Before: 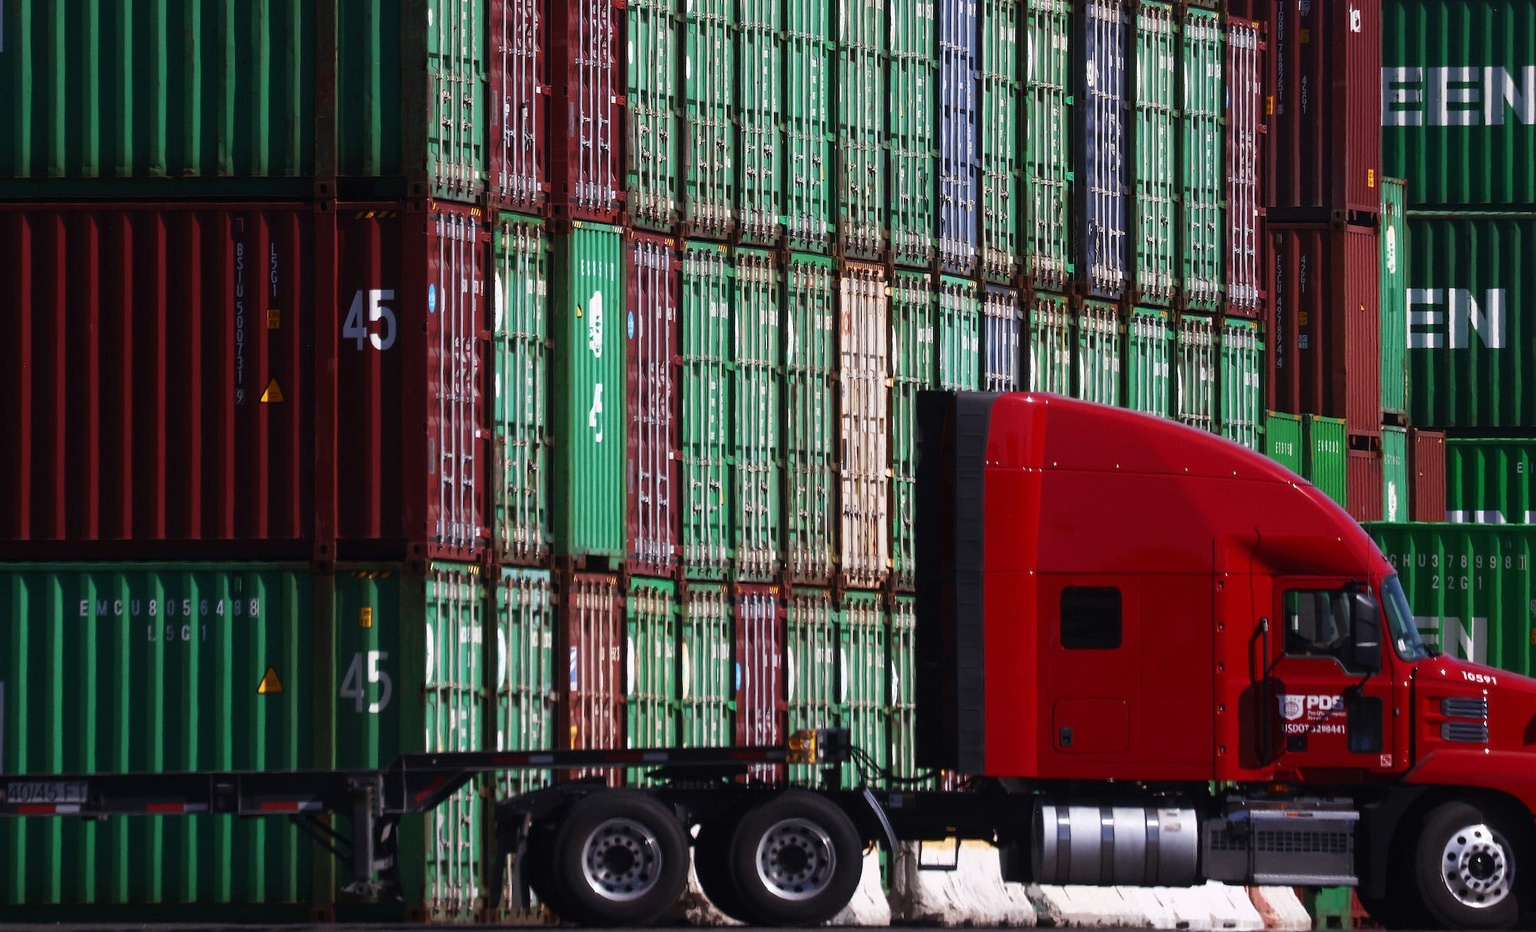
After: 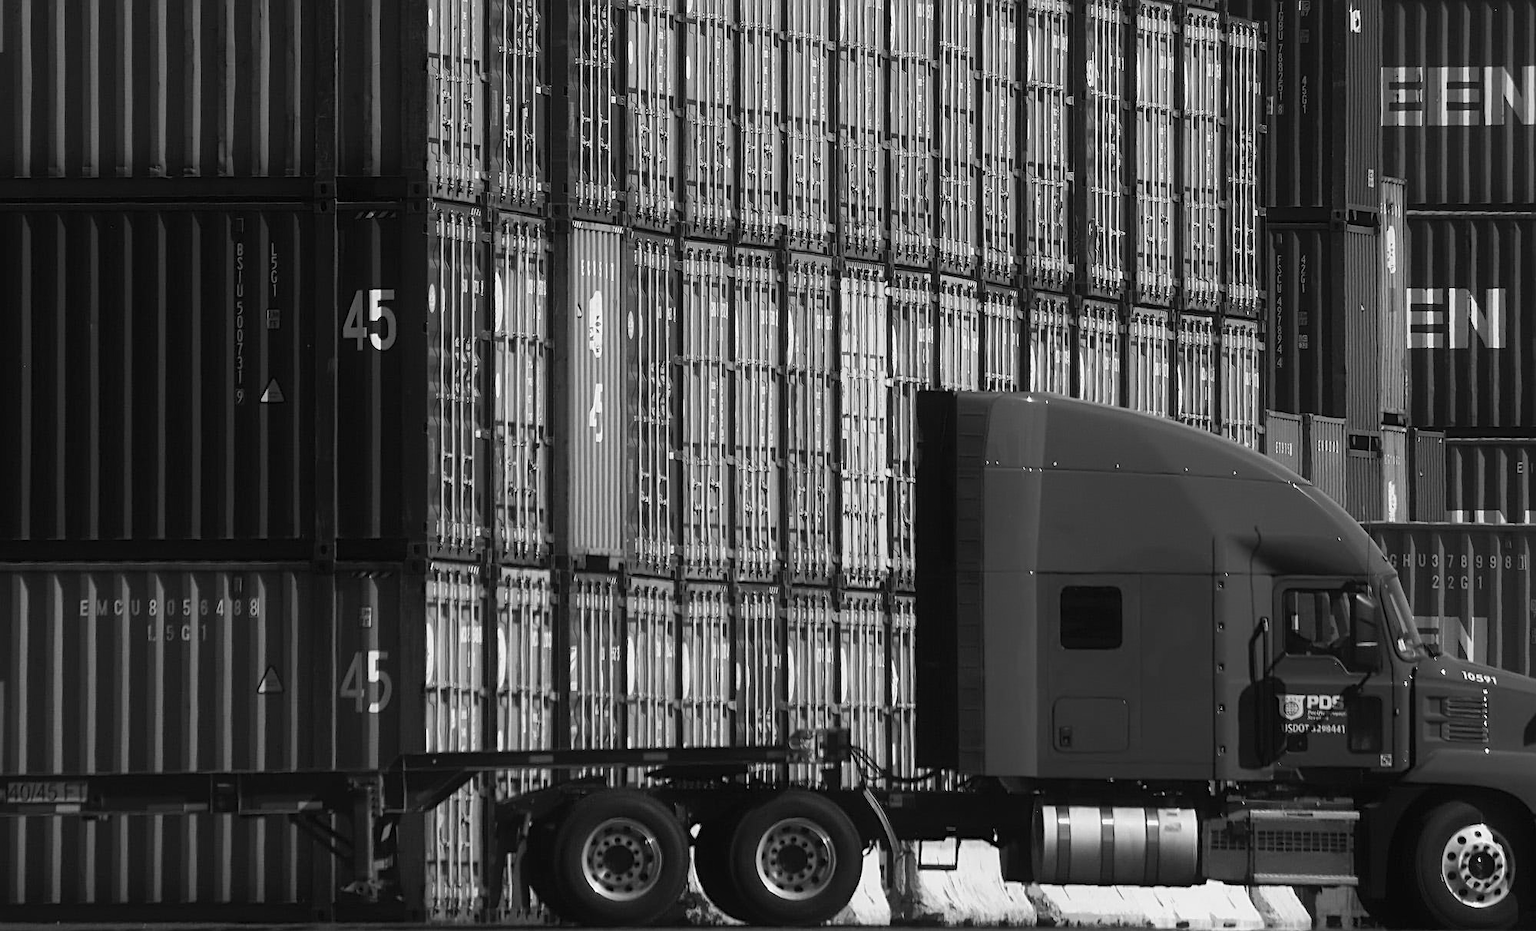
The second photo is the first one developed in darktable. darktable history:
sharpen: radius 2.497, amount 0.326
velvia: on, module defaults
local contrast: highlights 61%, shadows 104%, detail 107%, midtone range 0.532
contrast brightness saturation: contrast 0.027, brightness 0.064, saturation 0.122
color calibration: output gray [0.267, 0.423, 0.267, 0], gray › normalize channels true, illuminant as shot in camera, x 0.358, y 0.373, temperature 4628.91 K, gamut compression 0.008
contrast equalizer: octaves 7, y [[0.5, 0.488, 0.462, 0.461, 0.491, 0.5], [0.5 ×6], [0.5 ×6], [0 ×6], [0 ×6]]
color correction: highlights b* 0.022, saturation 1.82
